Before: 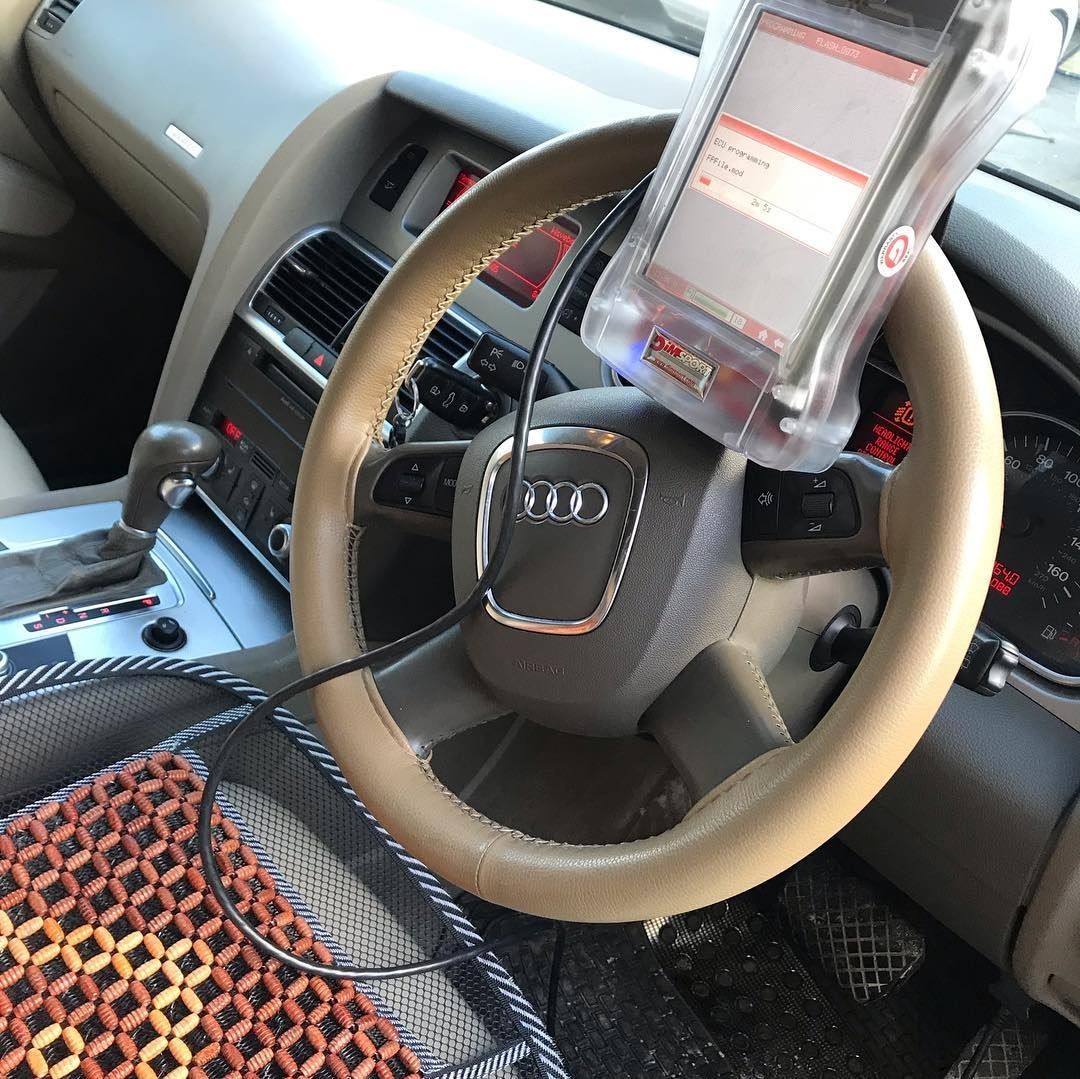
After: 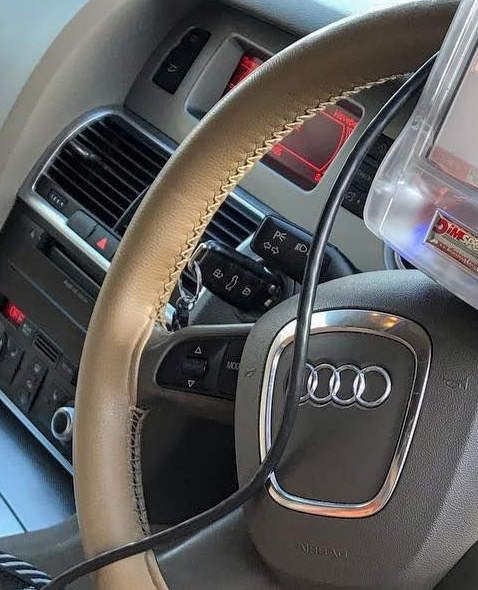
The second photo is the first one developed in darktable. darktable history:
local contrast: on, module defaults
shadows and highlights: shadows 29.92
crop: left 20.166%, top 10.86%, right 35.549%, bottom 34.414%
